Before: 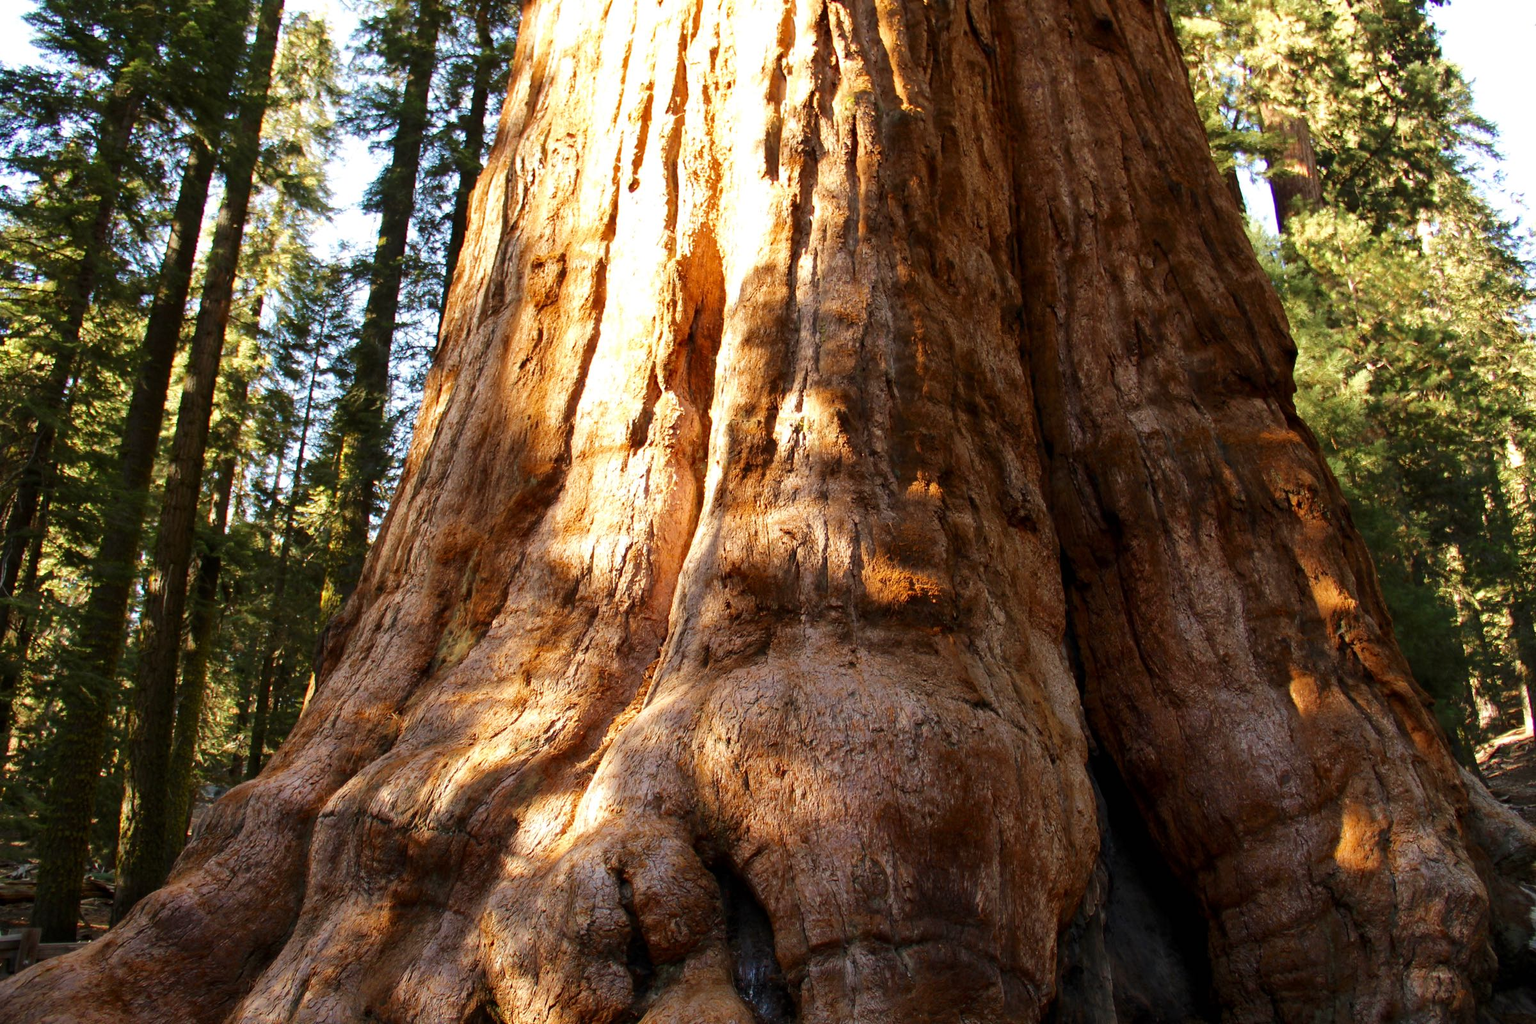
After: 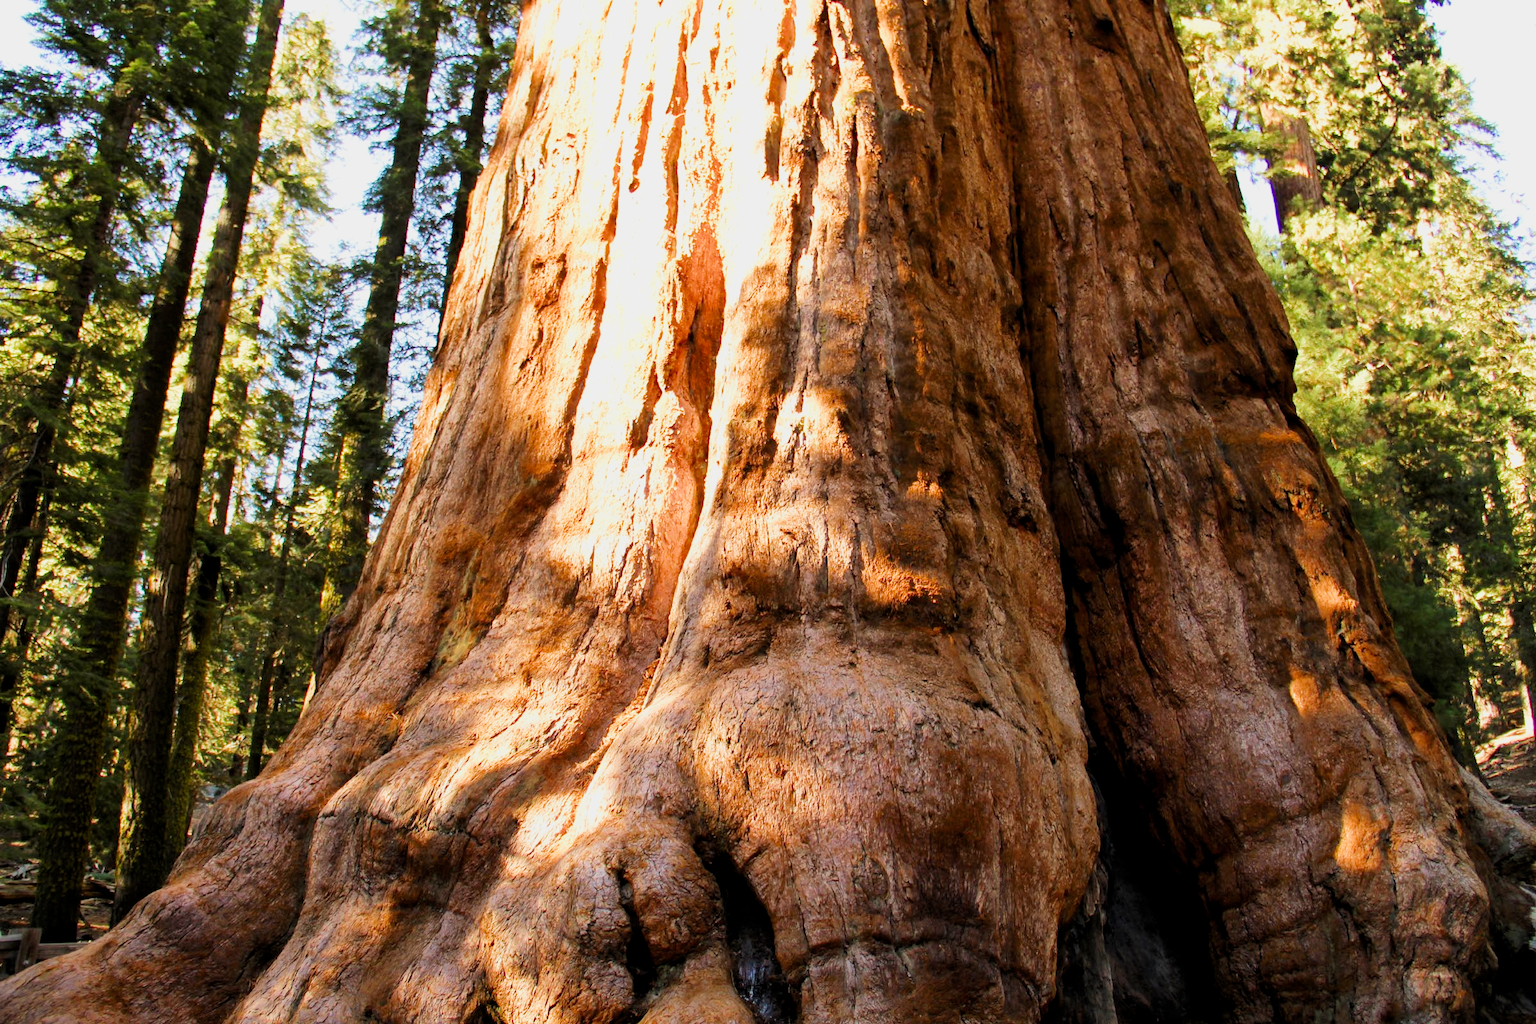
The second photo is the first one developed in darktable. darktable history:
filmic rgb: black relative exposure -8.79 EV, white relative exposure 4.98 EV, threshold 3 EV, target black luminance 0%, hardness 3.77, latitude 66.33%, contrast 0.822, shadows ↔ highlights balance 20%, color science v5 (2021), contrast in shadows safe, contrast in highlights safe, enable highlight reconstruction true
exposure: exposure 1 EV, compensate highlight preservation false
denoise (profiled): strength 0.4, preserve shadows 1.31, scattering 0.016, a [-1, 0, 0], compensate highlight preservation false
color balance rgb: linear chroma grading › global chroma 10%, global vibrance 10%, contrast 15%, saturation formula JzAzBz (2021)
